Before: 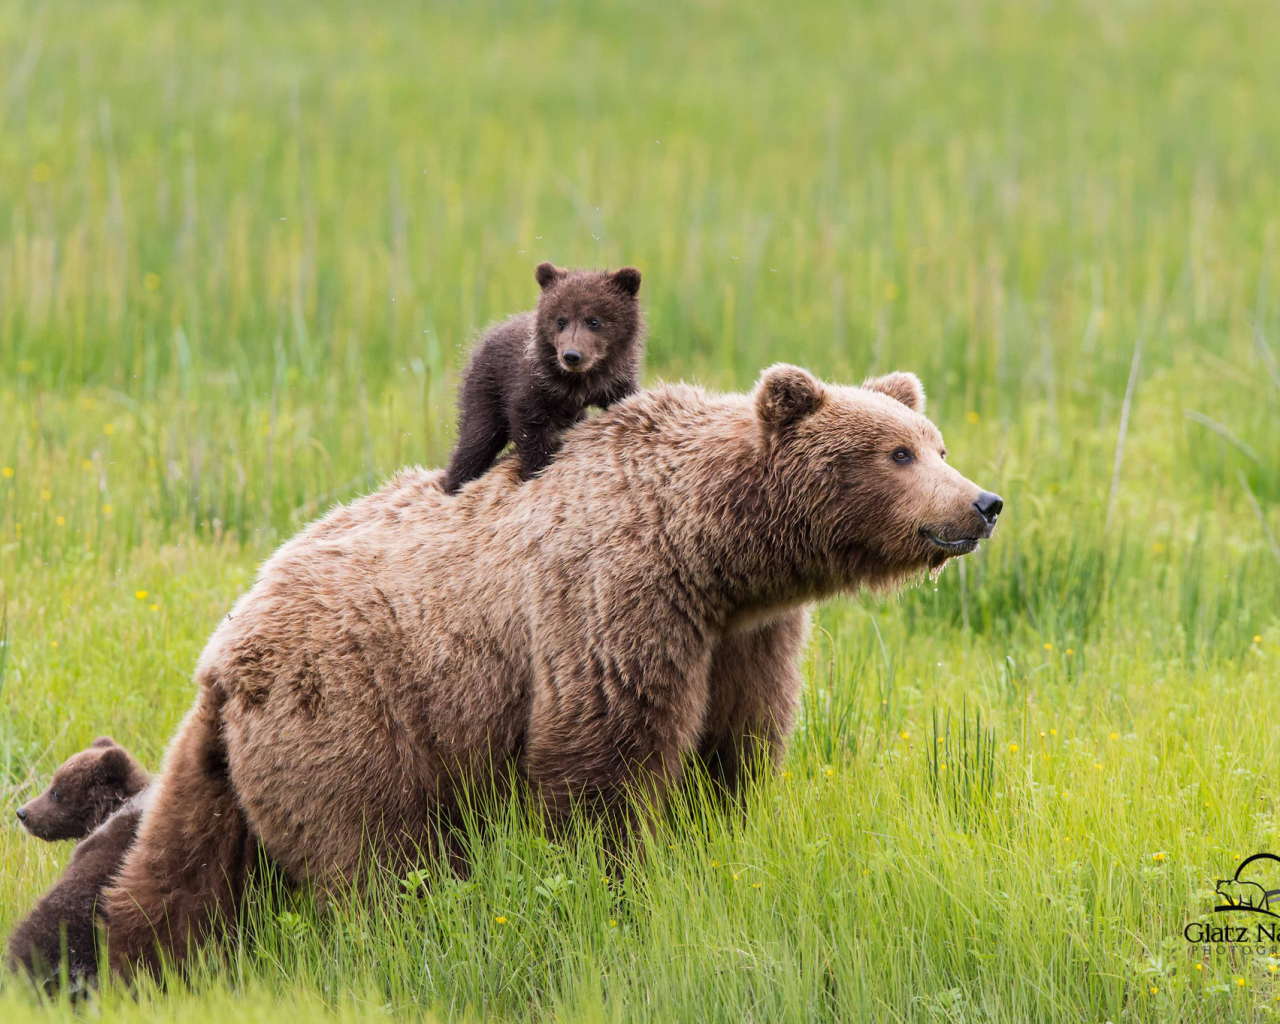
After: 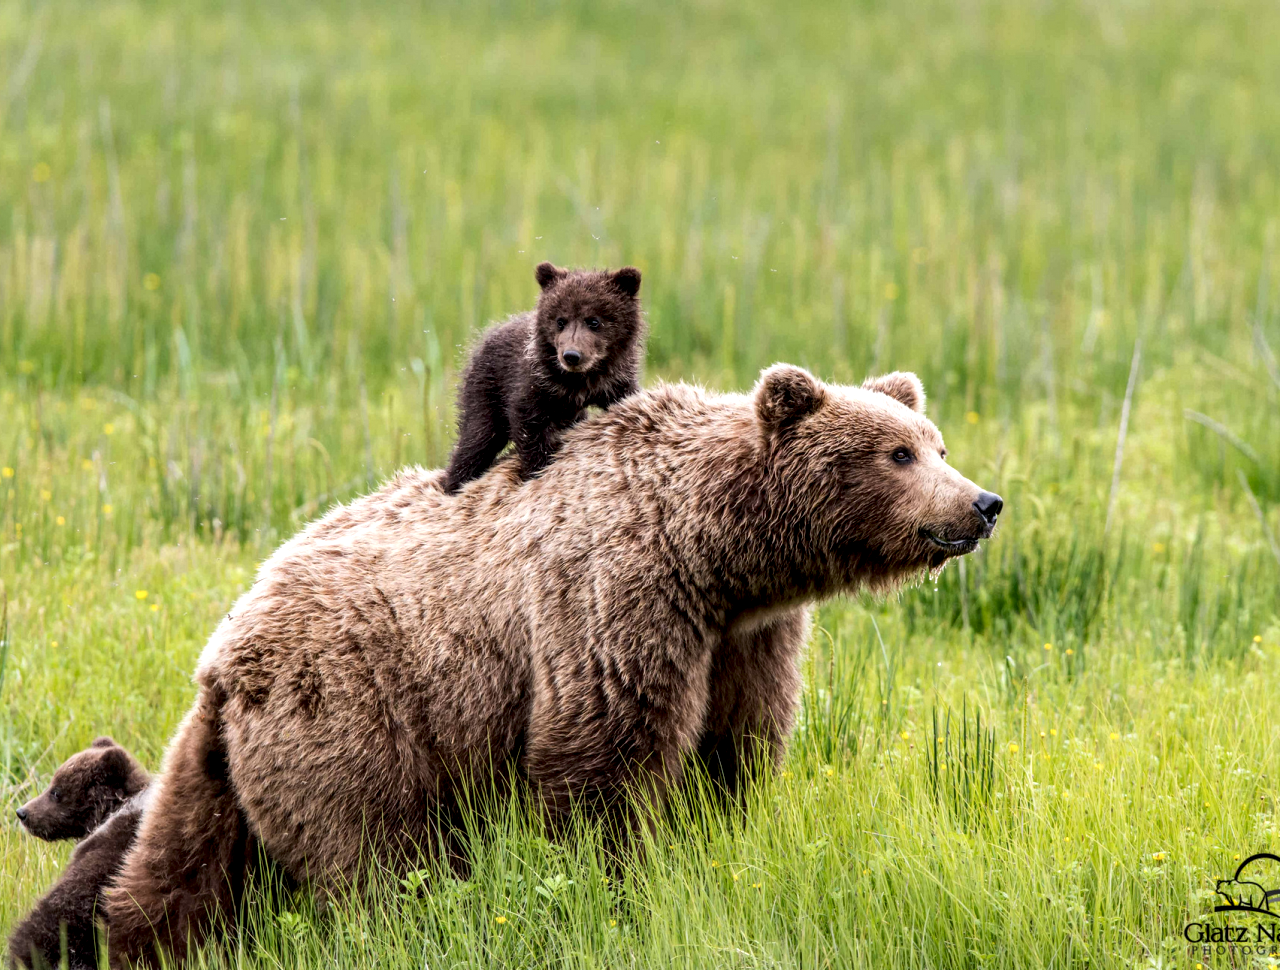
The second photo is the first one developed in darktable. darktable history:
crop and rotate: top 0.009%, bottom 5.261%
local contrast: highlights 64%, shadows 54%, detail 168%, midtone range 0.517
